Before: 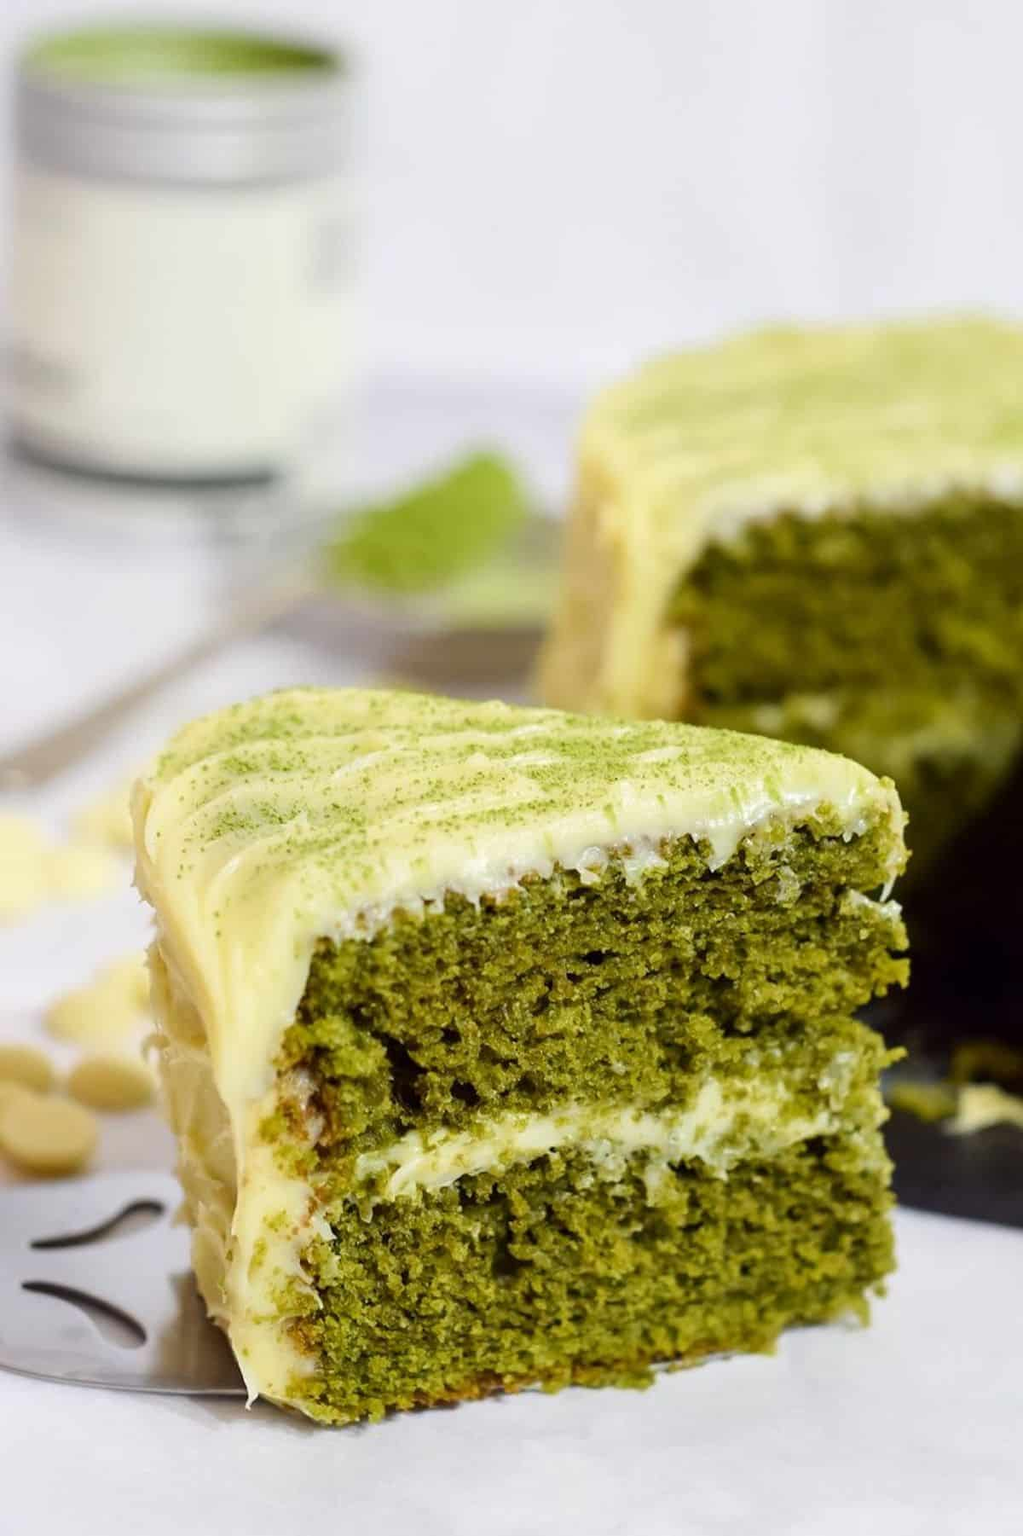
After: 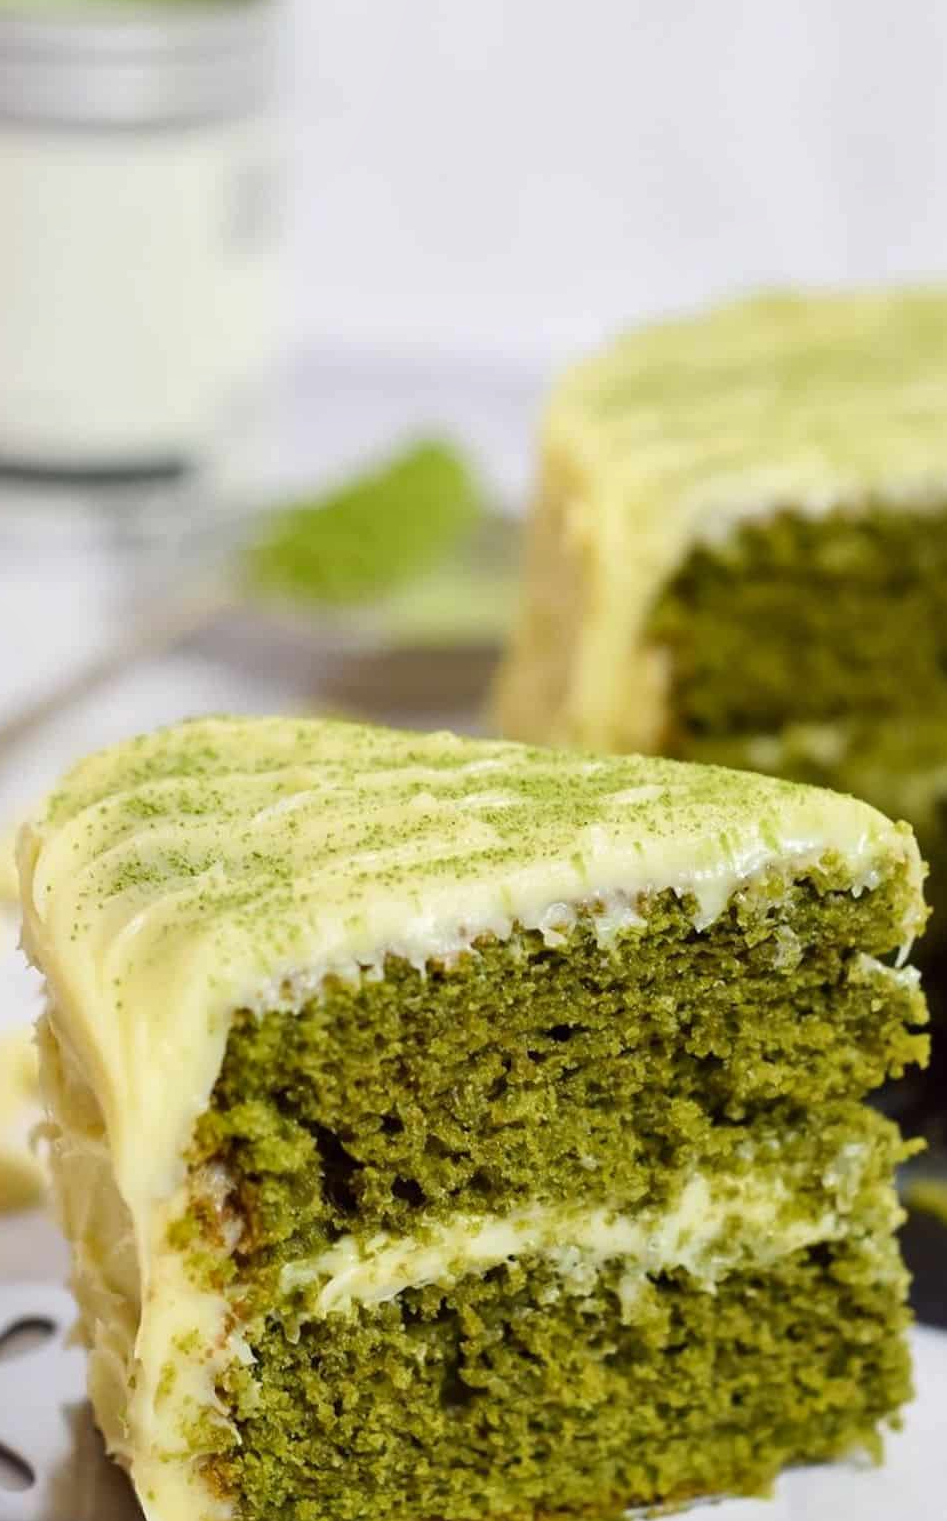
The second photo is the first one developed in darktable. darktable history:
crop: left 11.492%, top 5.036%, right 9.588%, bottom 10.458%
shadows and highlights: shadows 37.6, highlights -27.79, soften with gaussian
base curve: preserve colors none
